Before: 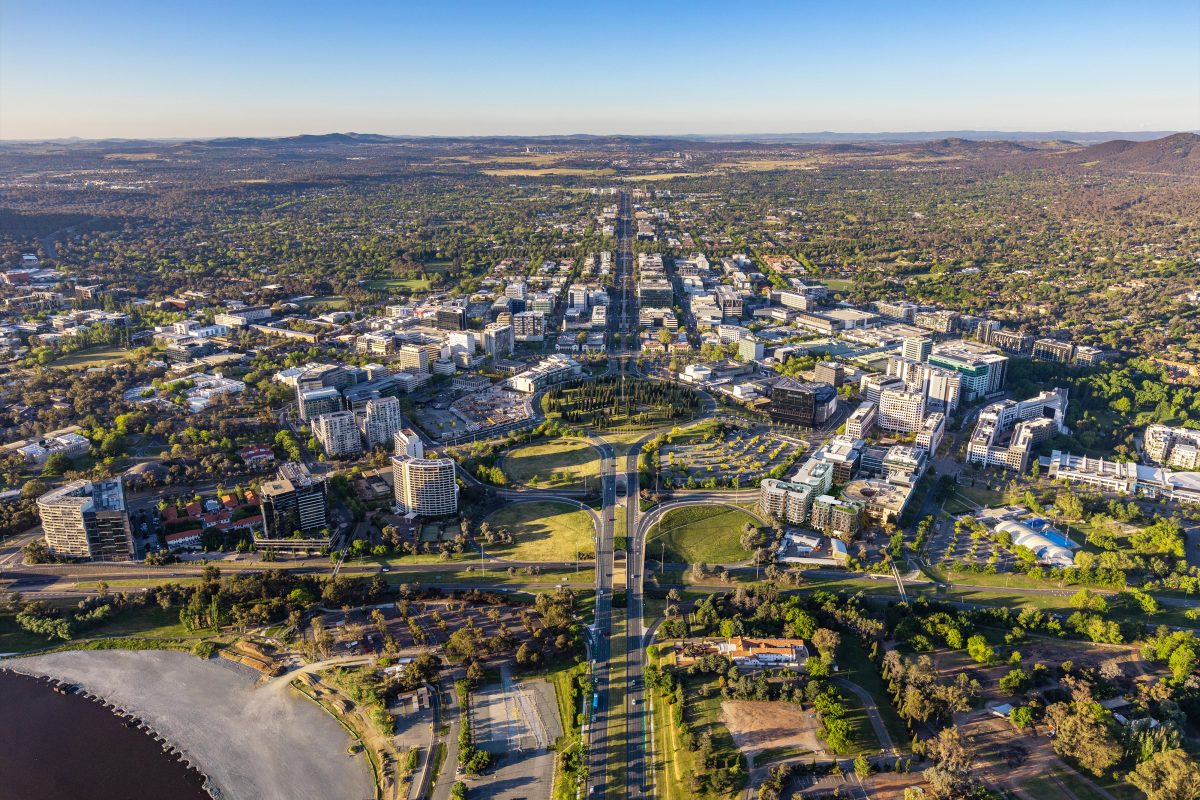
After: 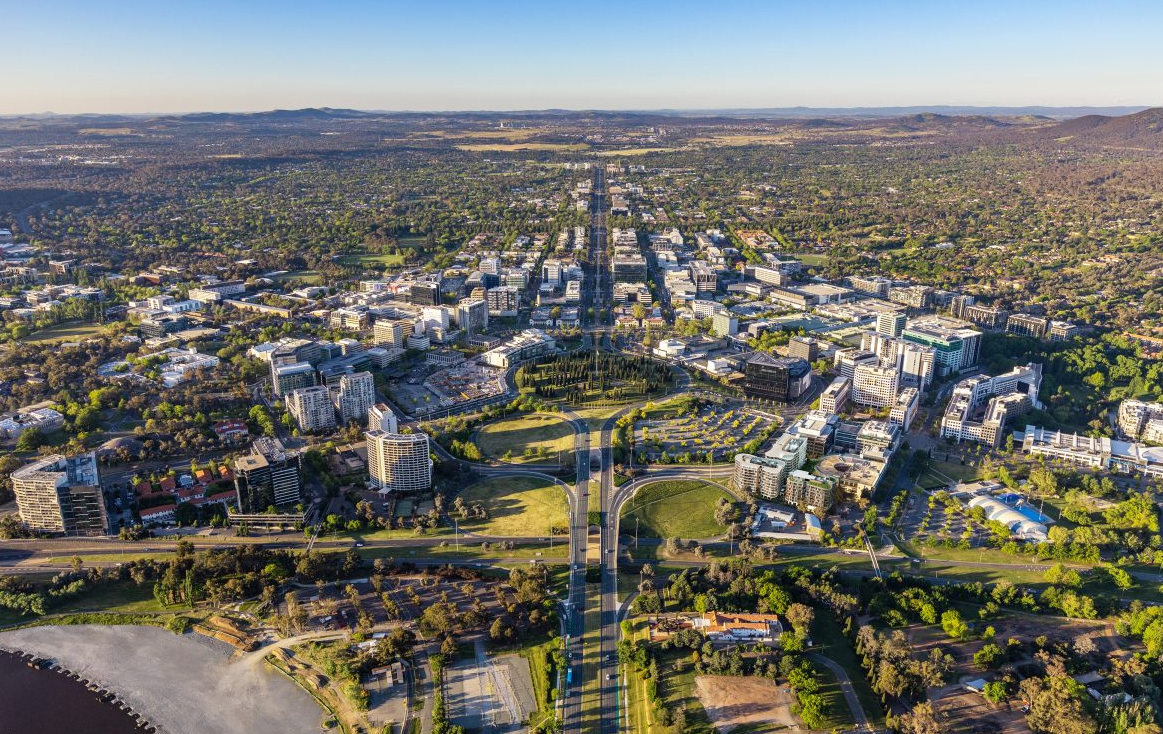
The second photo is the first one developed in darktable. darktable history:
crop: left 2.235%, top 3.227%, right 0.78%, bottom 4.95%
